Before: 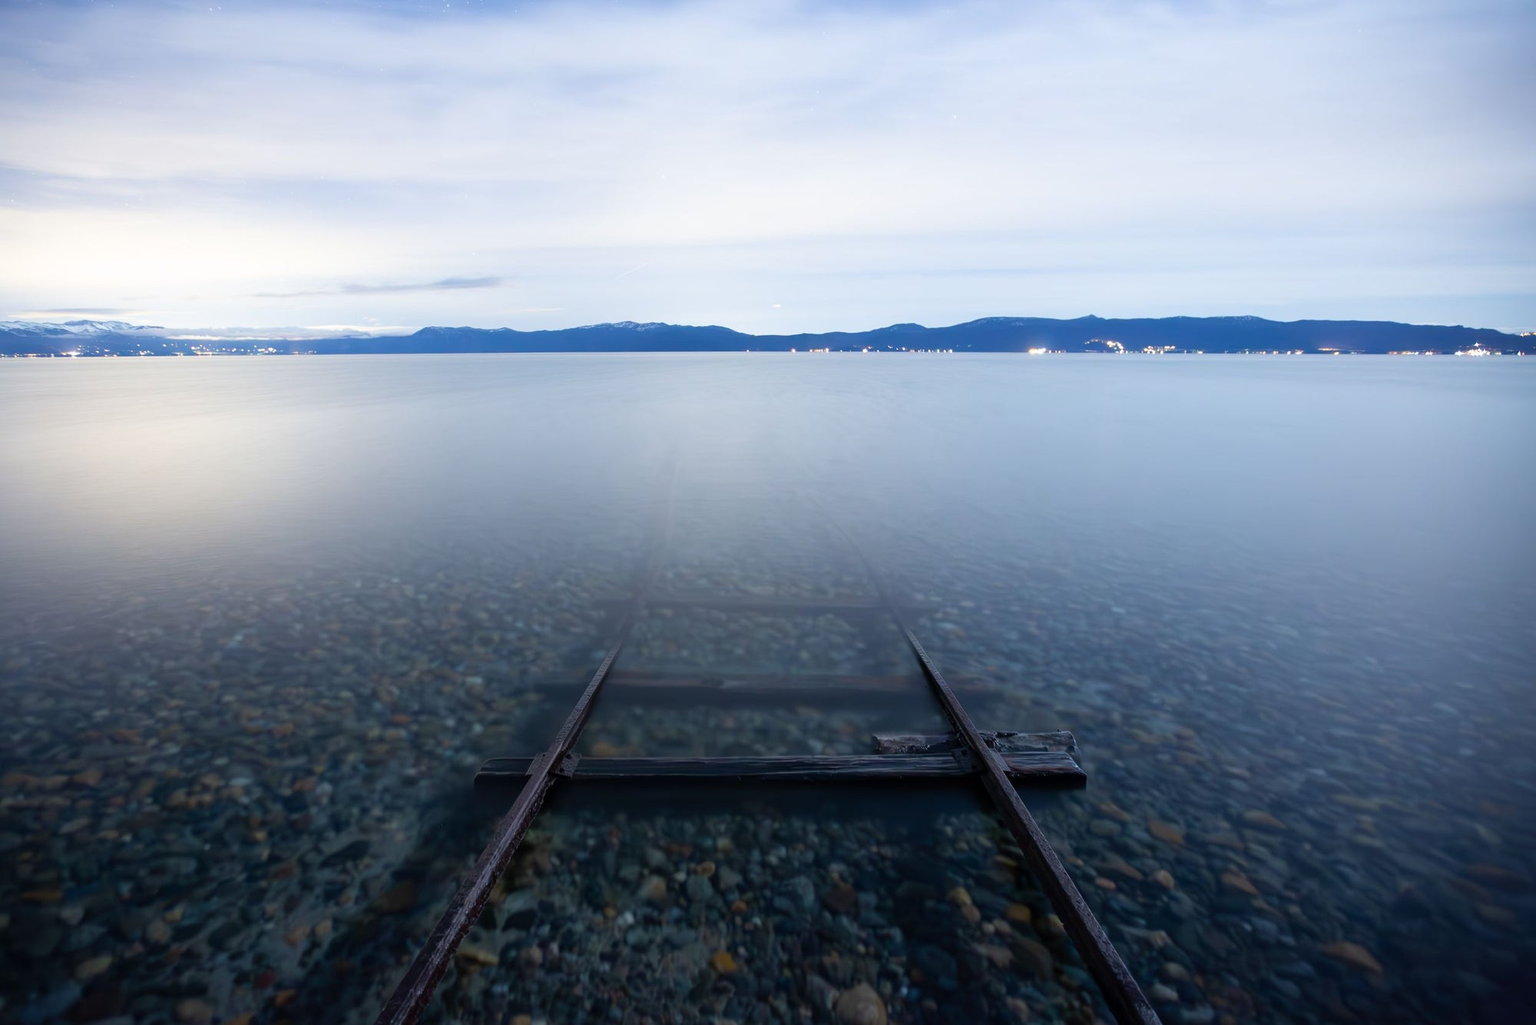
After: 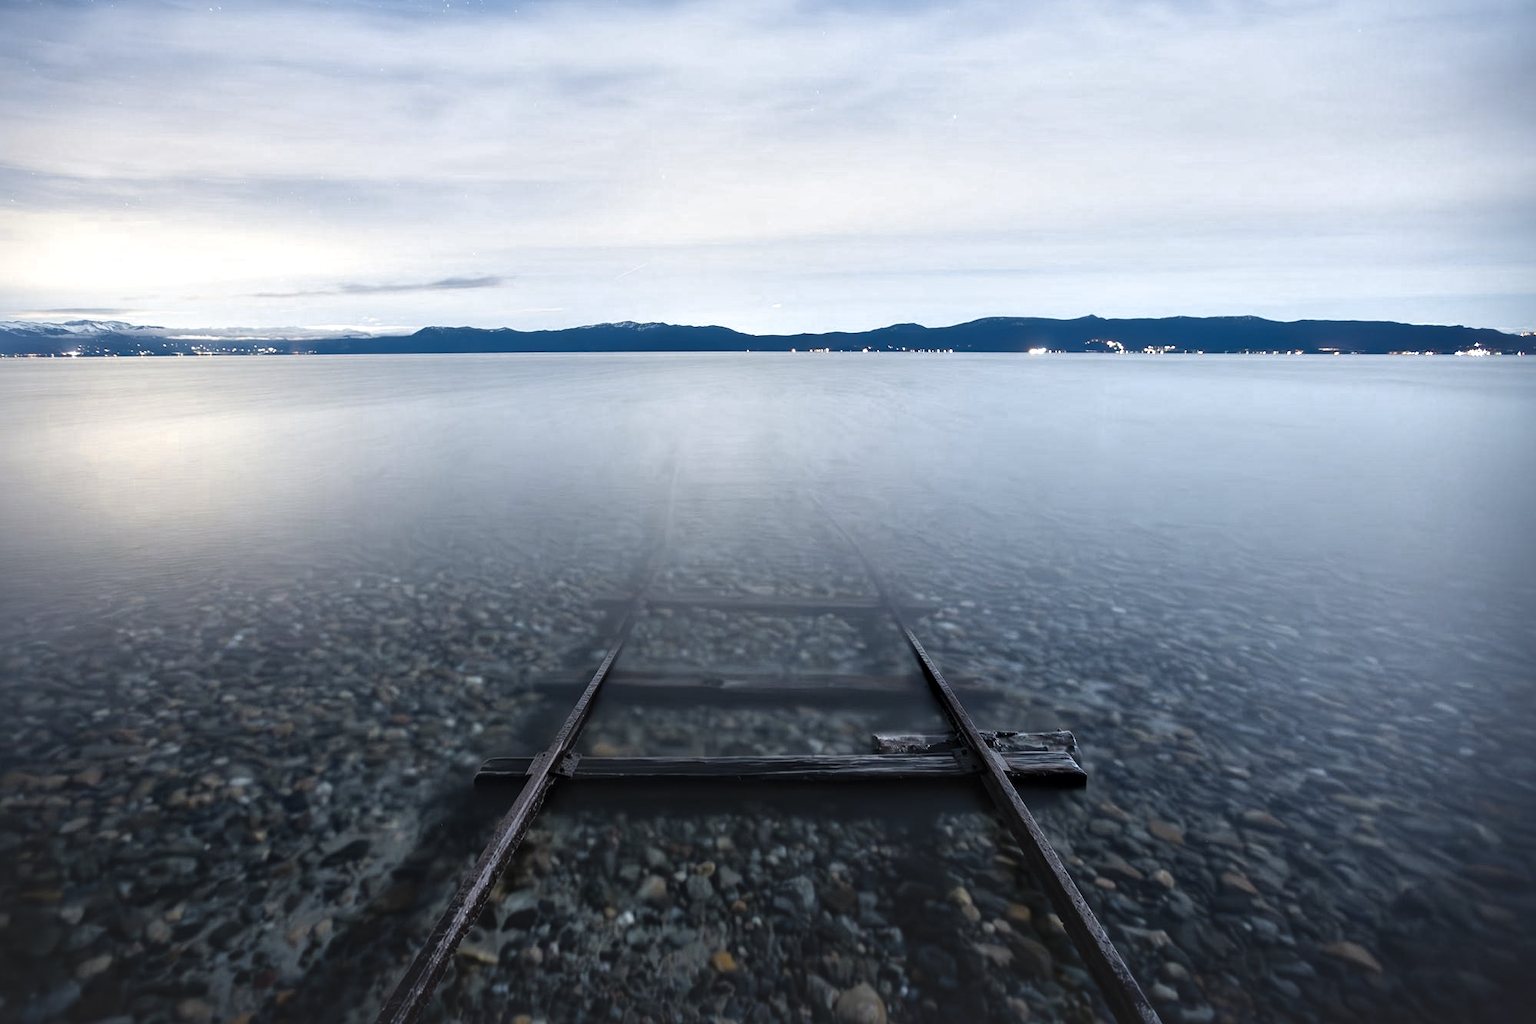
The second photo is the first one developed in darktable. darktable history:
local contrast: mode bilateral grid, contrast 44, coarseness 69, detail 212%, midtone range 0.2
color zones: curves: ch0 [(0.004, 0.306) (0.107, 0.448) (0.252, 0.656) (0.41, 0.398) (0.595, 0.515) (0.768, 0.628)]; ch1 [(0.07, 0.323) (0.151, 0.452) (0.252, 0.608) (0.346, 0.221) (0.463, 0.189) (0.61, 0.368) (0.735, 0.395) (0.921, 0.412)]; ch2 [(0, 0.476) (0.132, 0.512) (0.243, 0.512) (0.397, 0.48) (0.522, 0.376) (0.634, 0.536) (0.761, 0.46)]
exposure: black level correction -0.014, exposure -0.193 EV, compensate highlight preservation false
